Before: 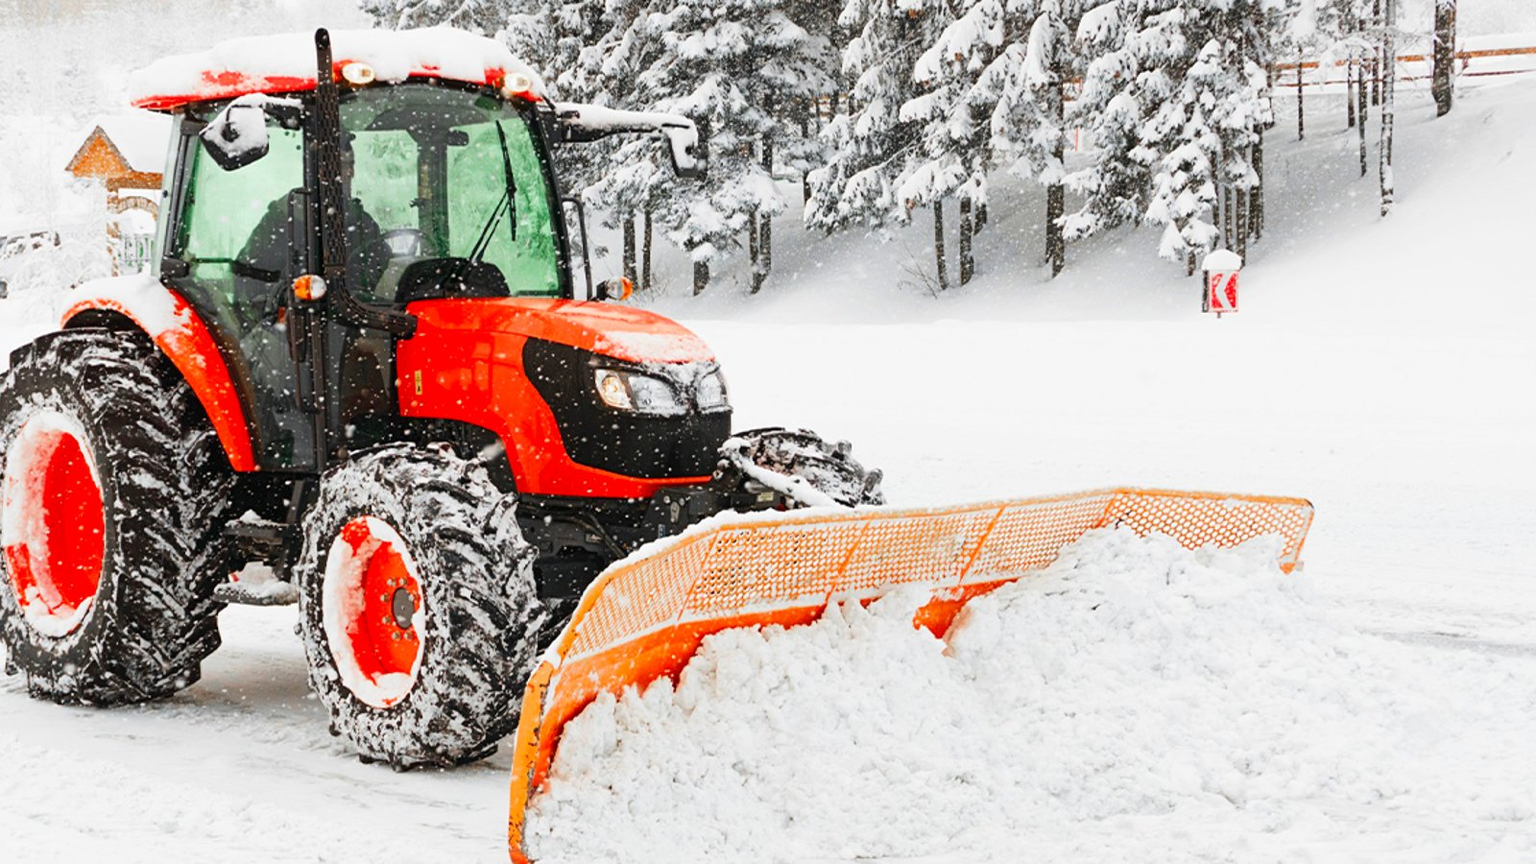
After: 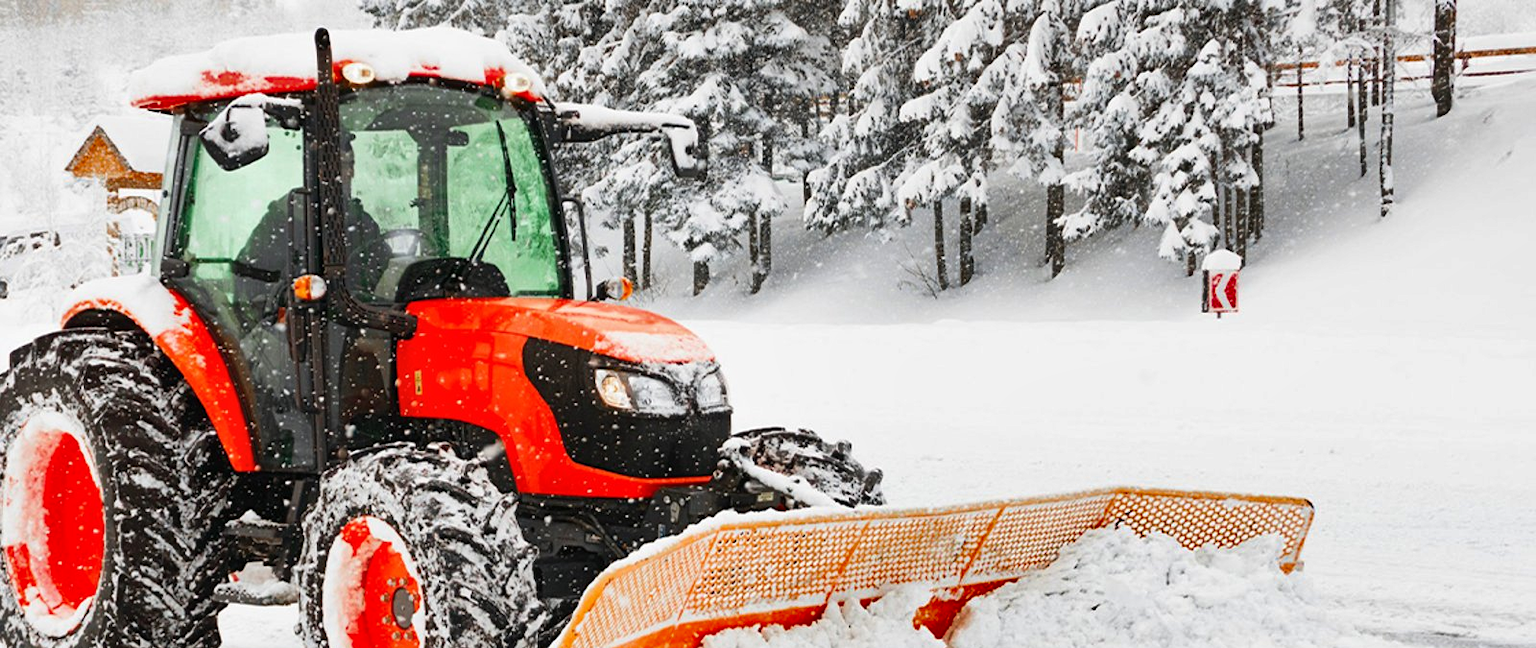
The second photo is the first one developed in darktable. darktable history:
shadows and highlights: soften with gaussian
crop: bottom 24.967%
